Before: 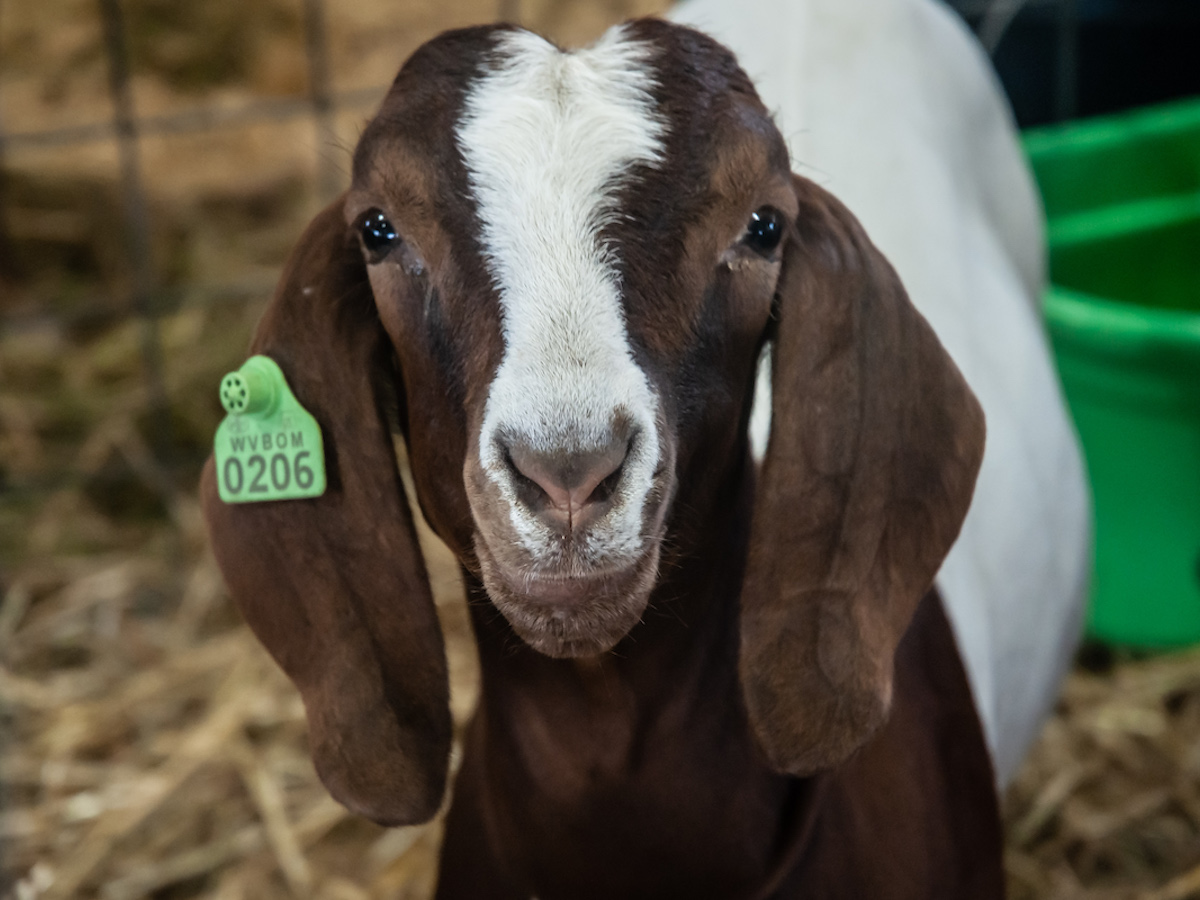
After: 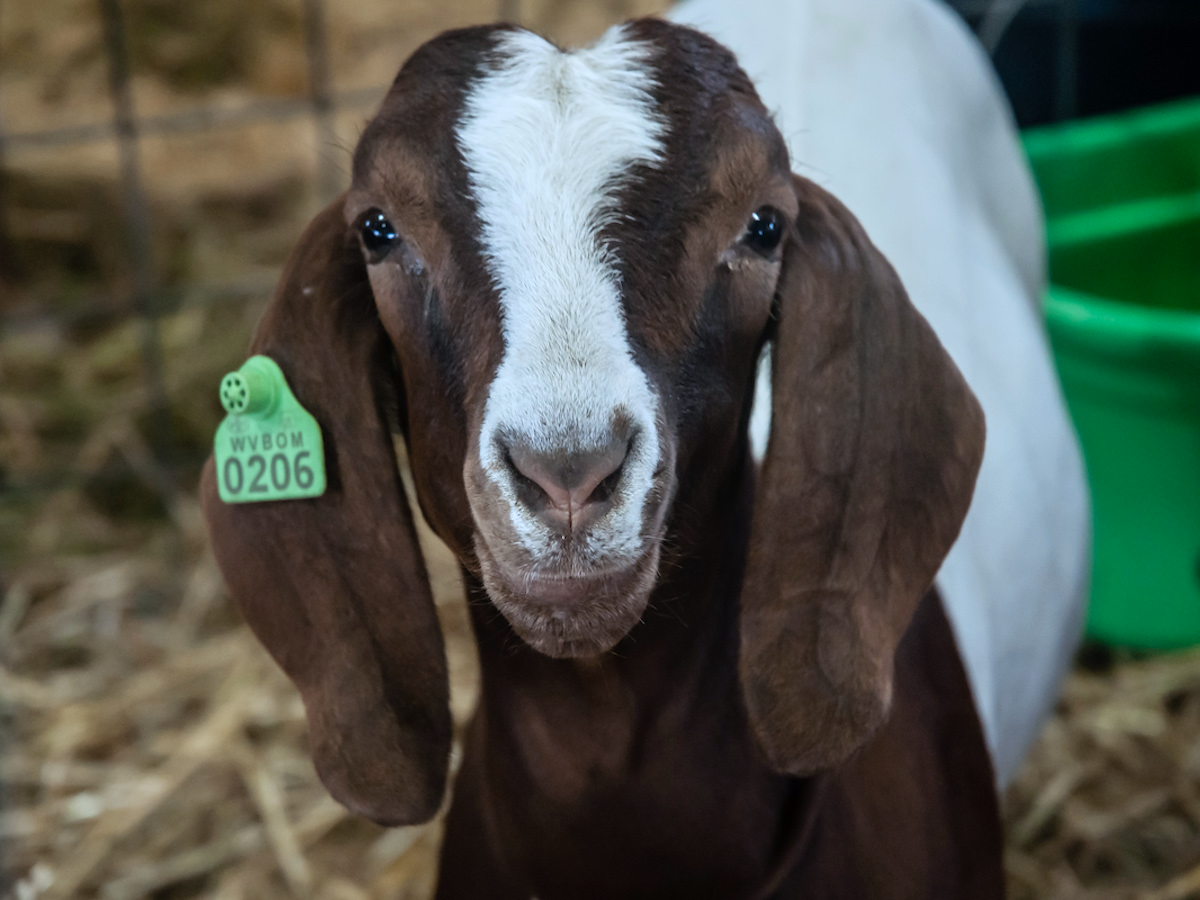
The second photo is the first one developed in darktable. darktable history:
exposure: compensate highlight preservation false
color calibration: gray › normalize channels true, illuminant custom, x 0.368, y 0.373, temperature 4332.63 K, gamut compression 0.019
